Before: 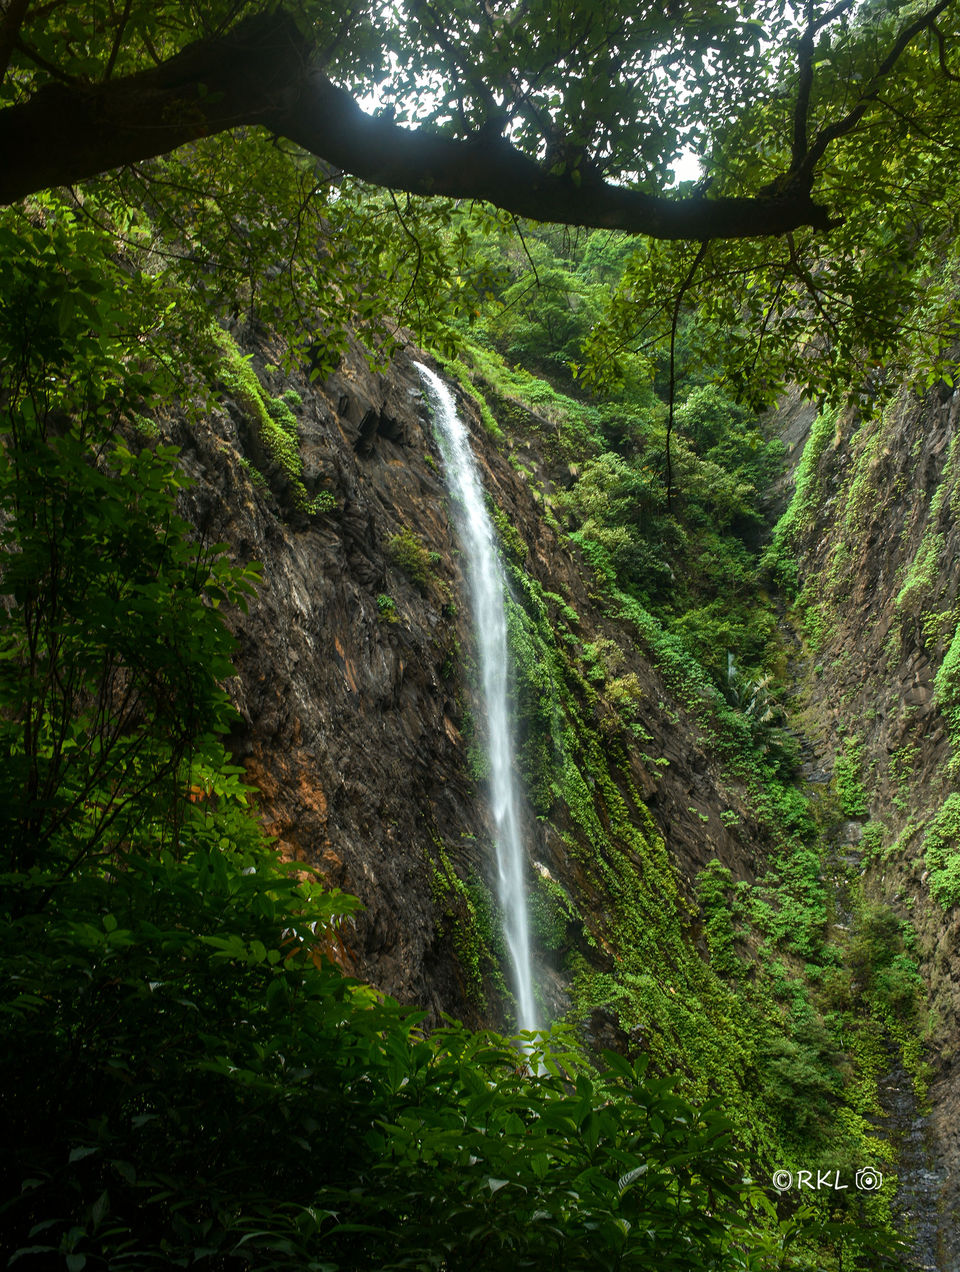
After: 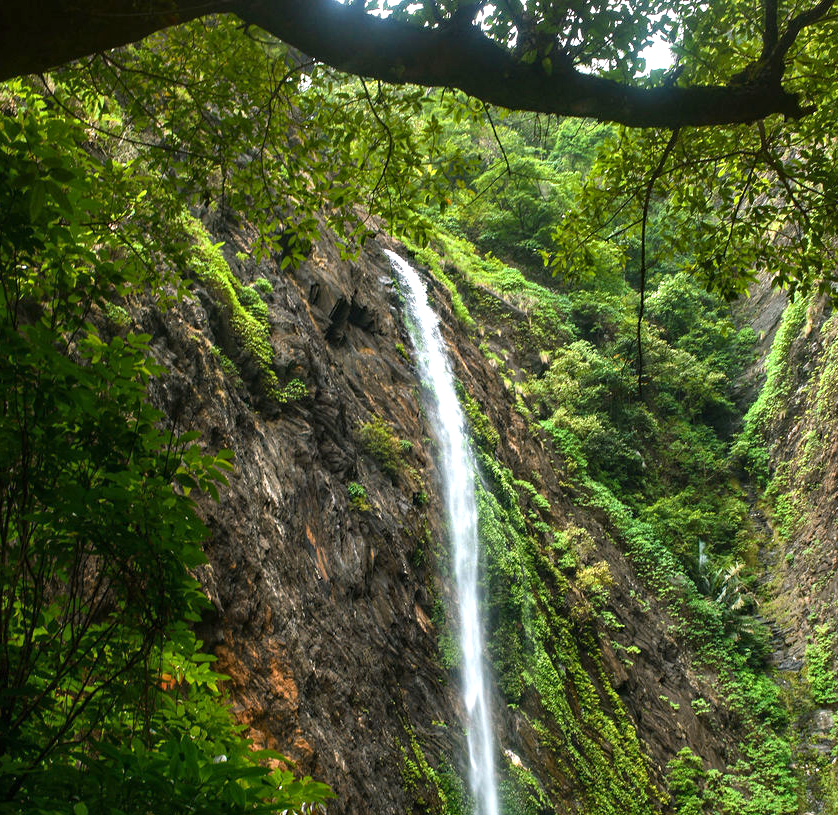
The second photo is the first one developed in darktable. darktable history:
haze removal: strength 0.296, distance 0.253, compatibility mode true, adaptive false
color balance rgb: highlights gain › chroma 1.452%, highlights gain › hue 312.32°, perceptual saturation grading › global saturation 0.608%
exposure: black level correction 0, exposure 0.692 EV, compensate highlight preservation false
crop: left 3.029%, top 8.866%, right 9.62%, bottom 27.034%
